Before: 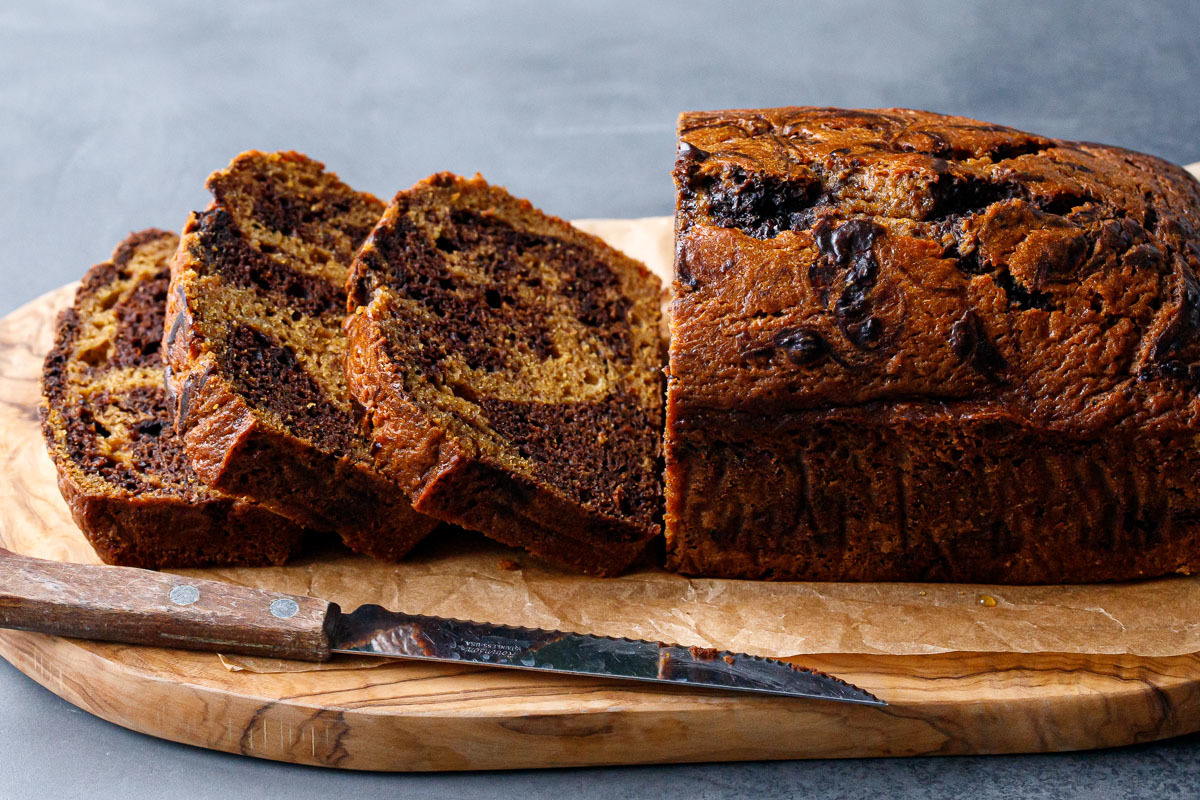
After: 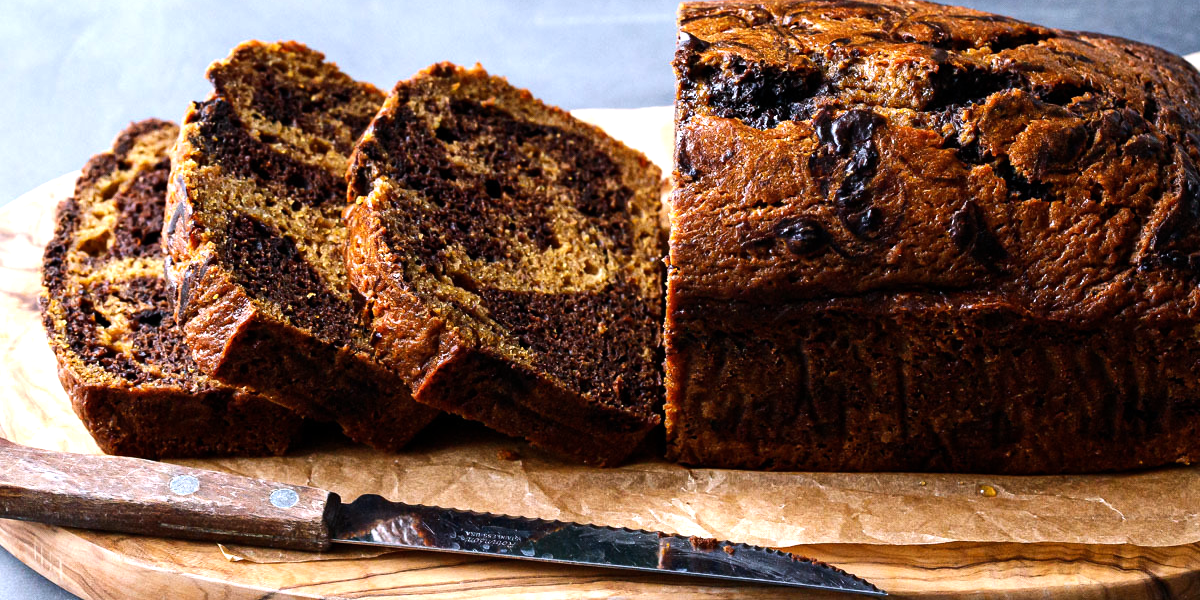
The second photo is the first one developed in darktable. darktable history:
white balance: red 0.984, blue 1.059
crop: top 13.819%, bottom 11.169%
tone equalizer: -8 EV -0.75 EV, -7 EV -0.7 EV, -6 EV -0.6 EV, -5 EV -0.4 EV, -3 EV 0.4 EV, -2 EV 0.6 EV, -1 EV 0.7 EV, +0 EV 0.75 EV, edges refinement/feathering 500, mask exposure compensation -1.57 EV, preserve details no
